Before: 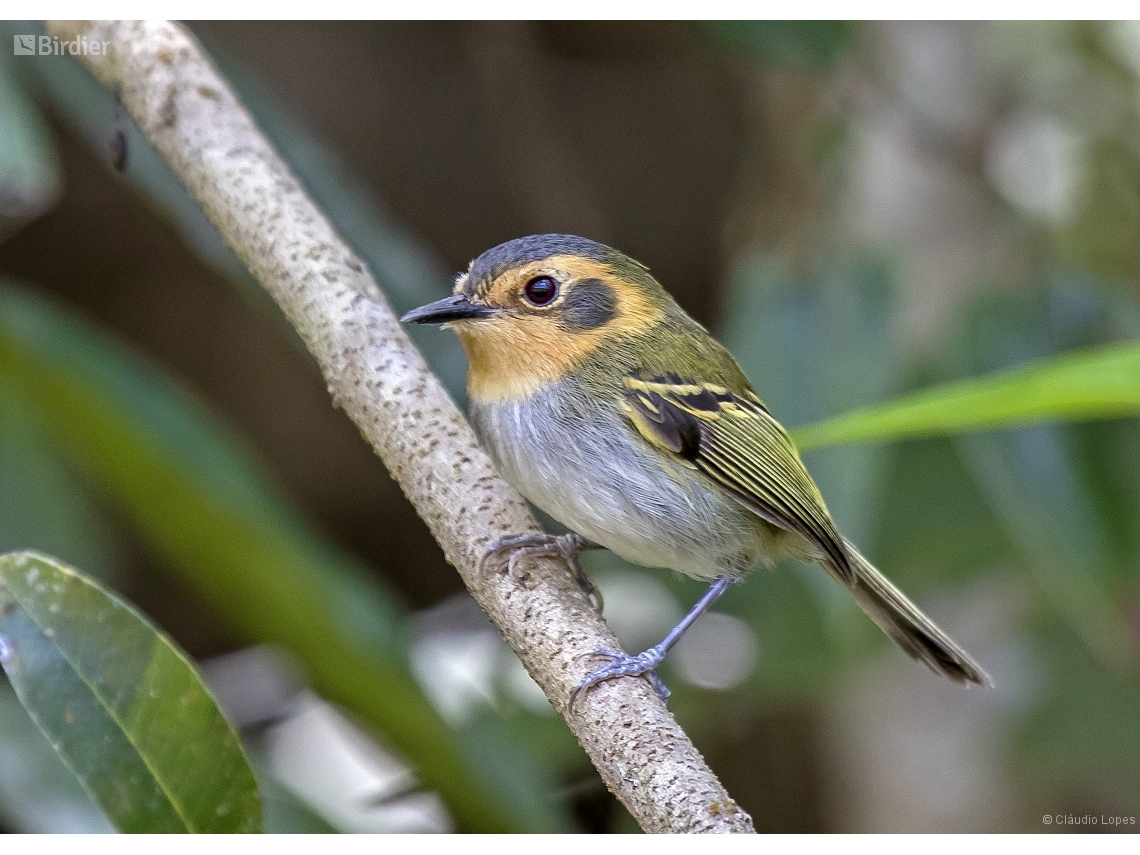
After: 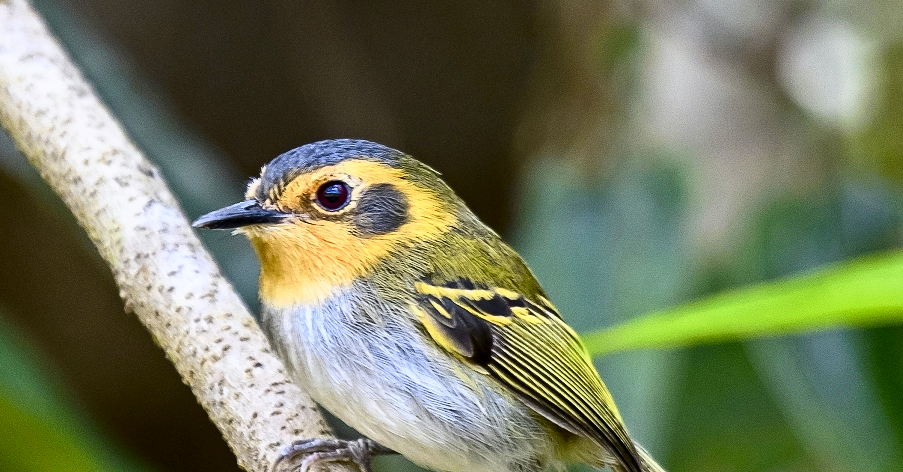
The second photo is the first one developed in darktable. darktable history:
crop: left 18.325%, top 11.119%, right 2.392%, bottom 33.606%
tone curve: curves: ch0 [(0, 0) (0.187, 0.12) (0.384, 0.363) (0.577, 0.681) (0.735, 0.881) (0.864, 0.959) (1, 0.987)]; ch1 [(0, 0) (0.402, 0.36) (0.476, 0.466) (0.501, 0.501) (0.518, 0.514) (0.564, 0.614) (0.614, 0.664) (0.741, 0.829) (1, 1)]; ch2 [(0, 0) (0.429, 0.387) (0.483, 0.481) (0.503, 0.501) (0.522, 0.533) (0.564, 0.605) (0.615, 0.697) (0.702, 0.774) (1, 0.895)], color space Lab, independent channels, preserve colors none
